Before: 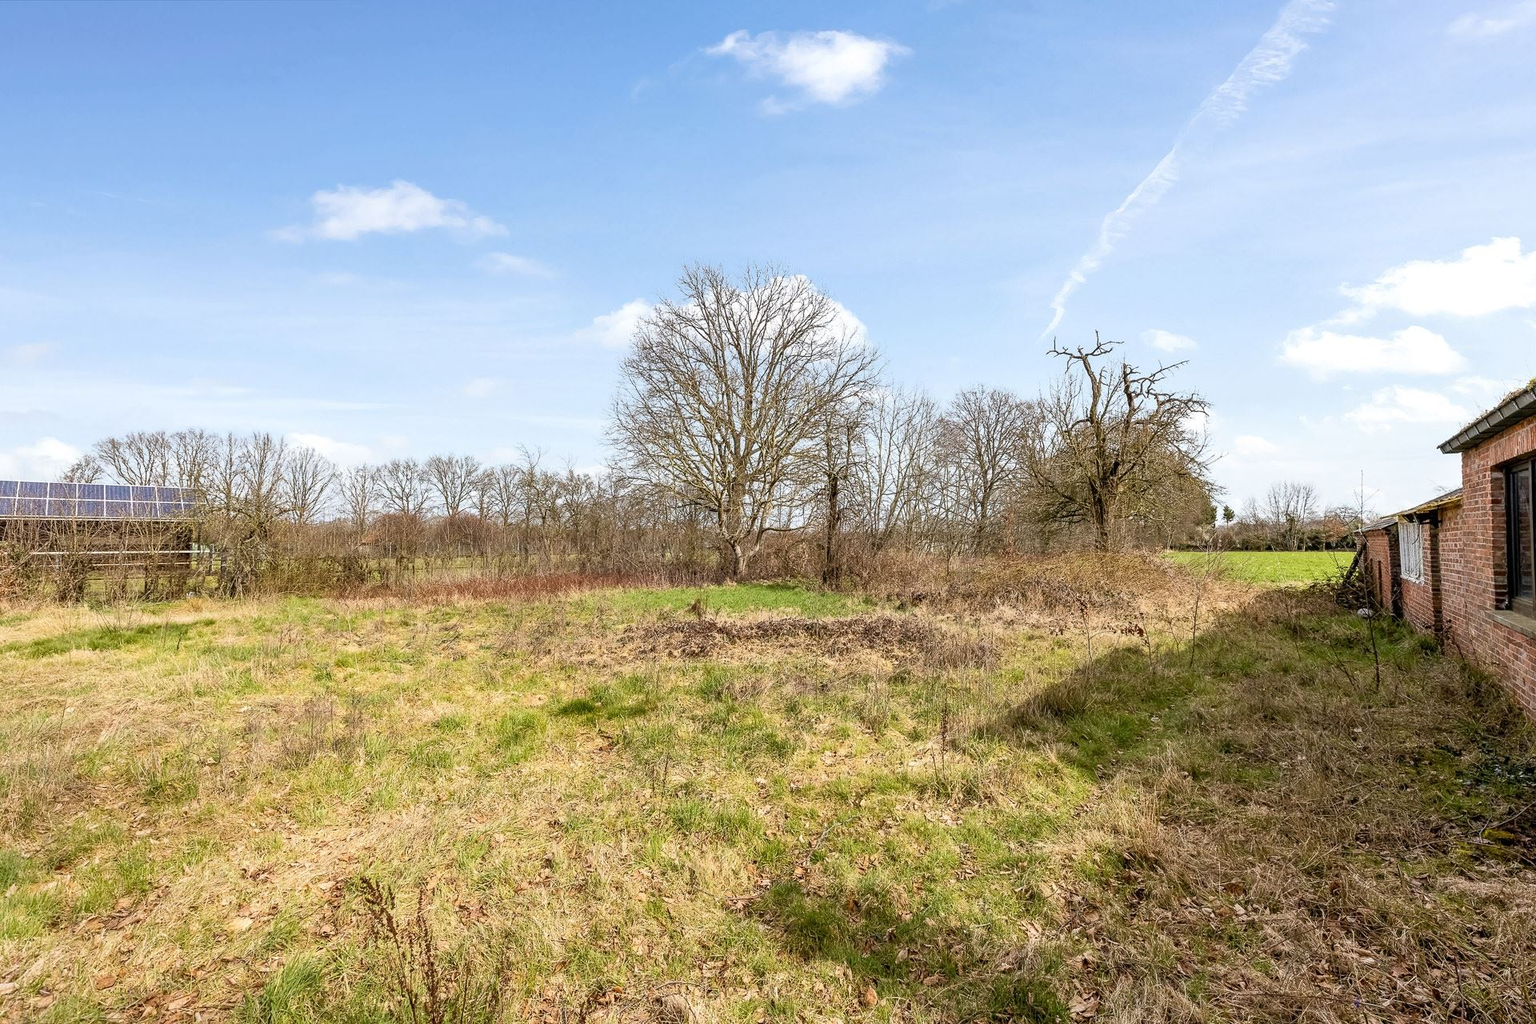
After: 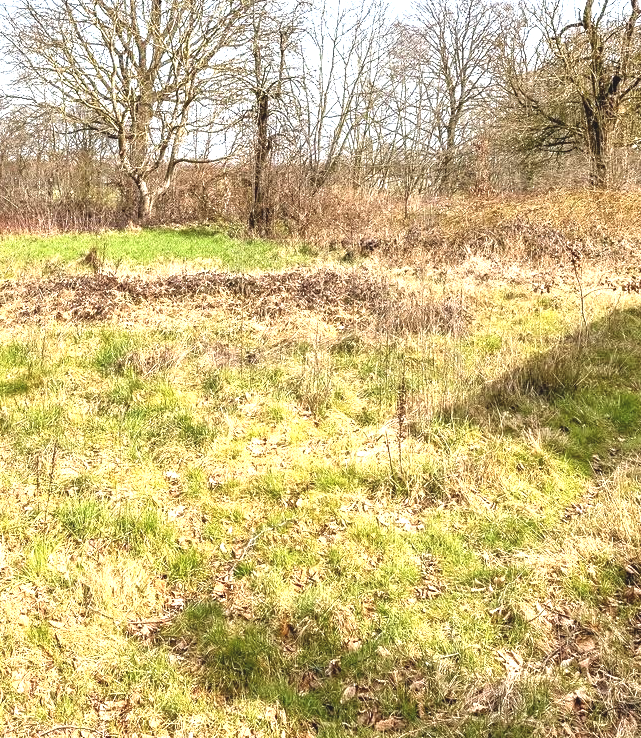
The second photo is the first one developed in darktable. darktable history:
exposure: black level correction -0.005, exposure 1.003 EV, compensate highlight preservation false
crop: left 40.574%, top 39.175%, right 26.012%, bottom 3.128%
